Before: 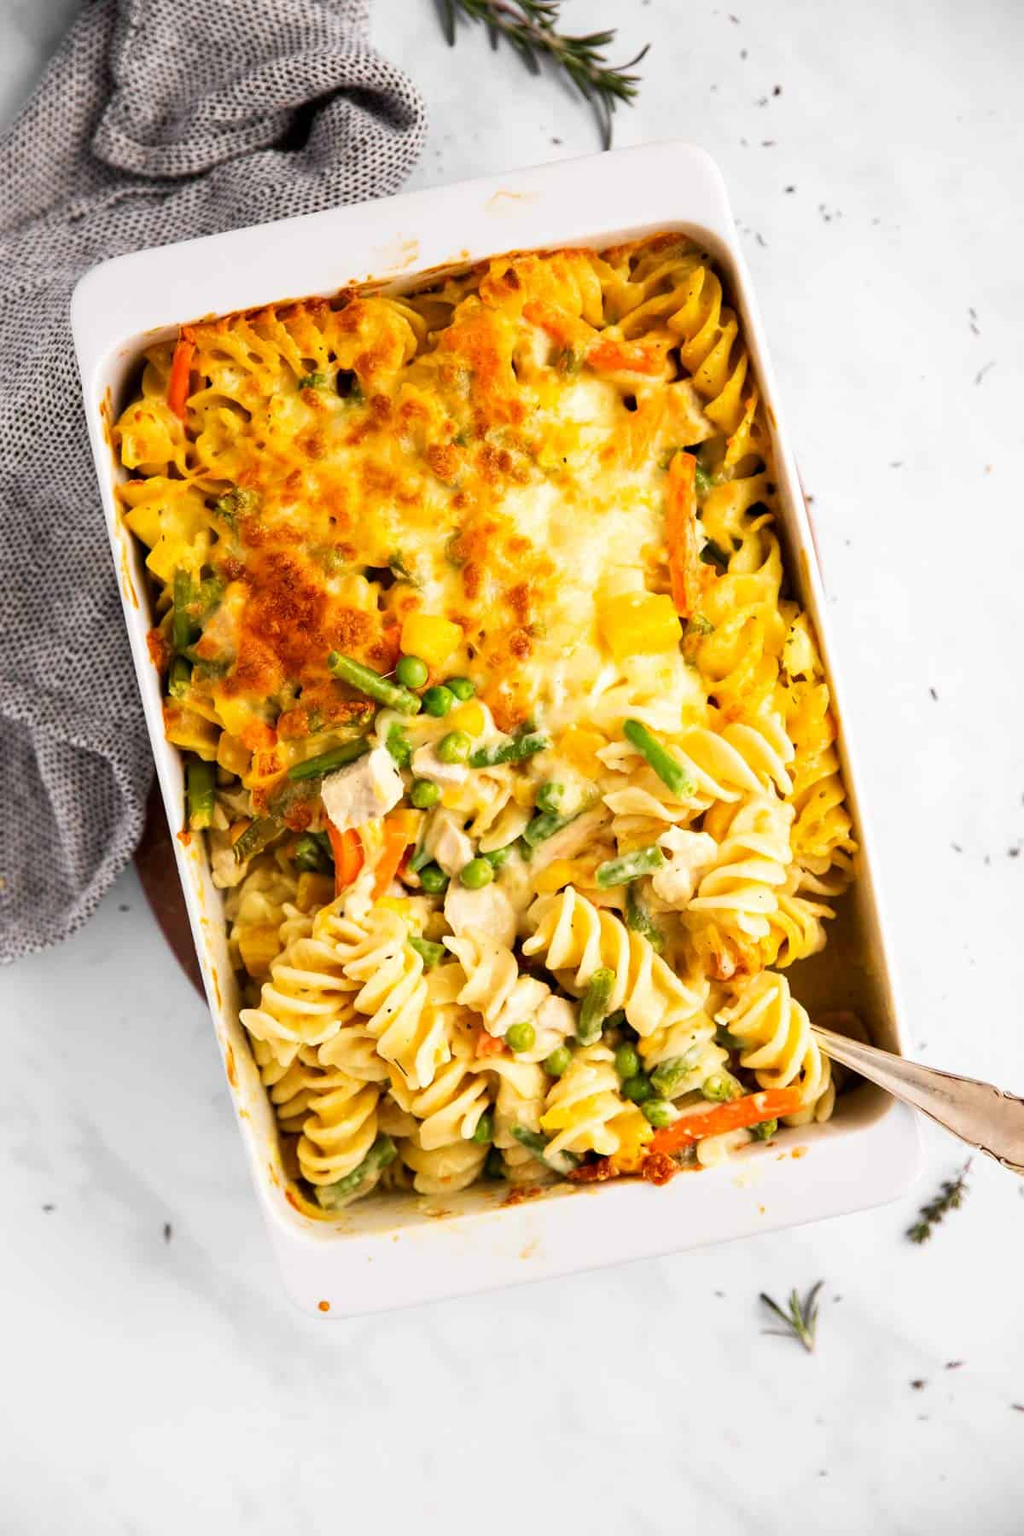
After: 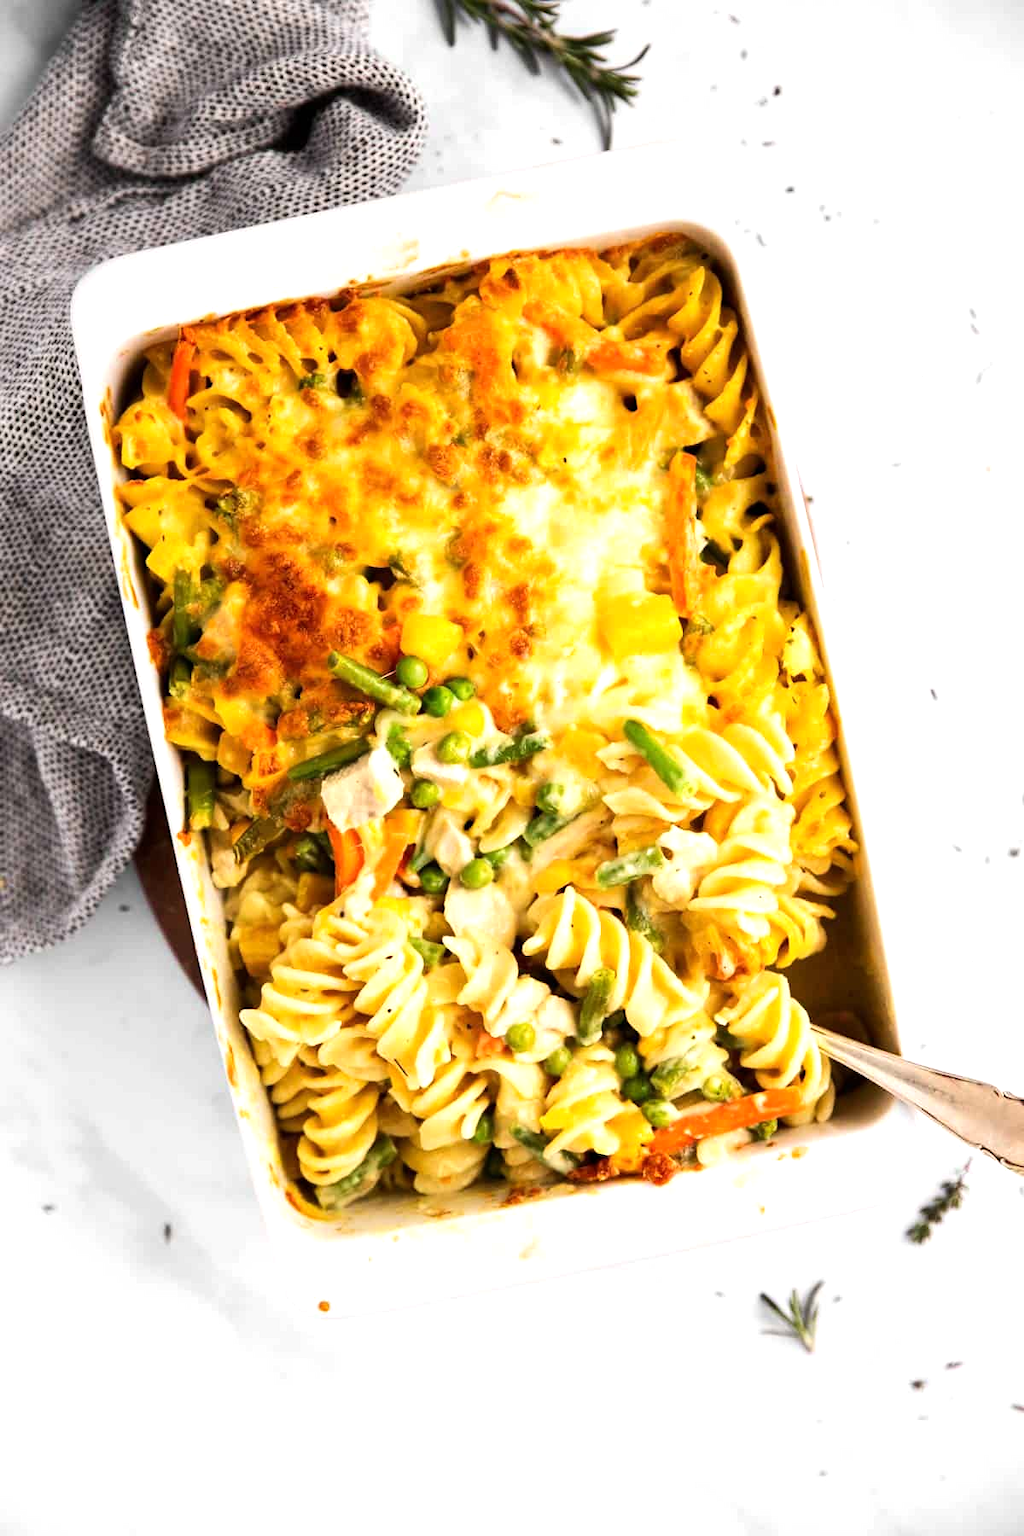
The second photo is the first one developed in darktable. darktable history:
tone equalizer: -8 EV -0.416 EV, -7 EV -0.39 EV, -6 EV -0.372 EV, -5 EV -0.205 EV, -3 EV 0.202 EV, -2 EV 0.326 EV, -1 EV 0.369 EV, +0 EV 0.424 EV, edges refinement/feathering 500, mask exposure compensation -1.57 EV, preserve details no
